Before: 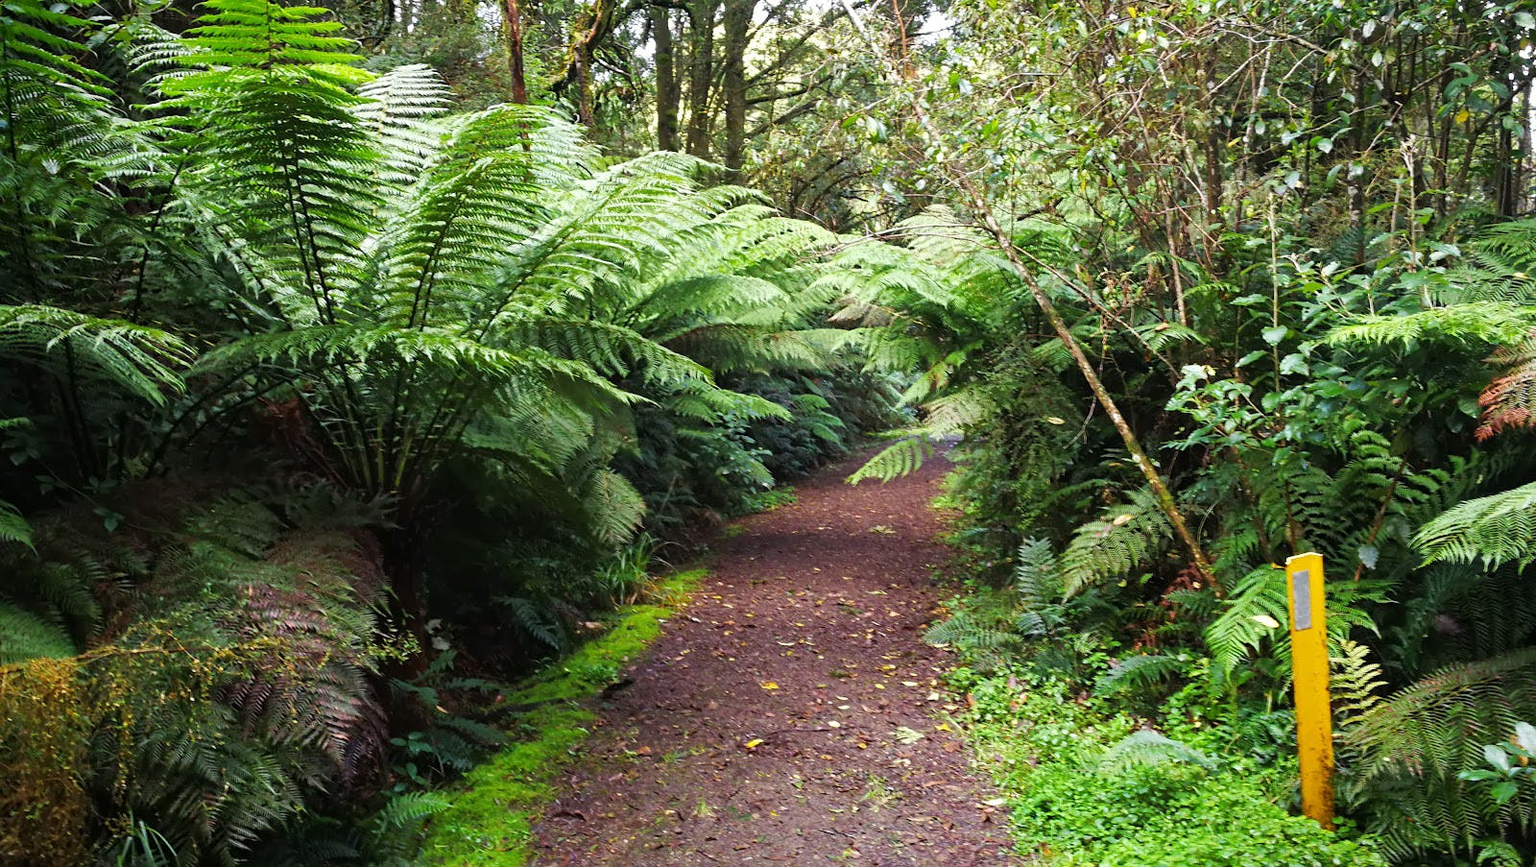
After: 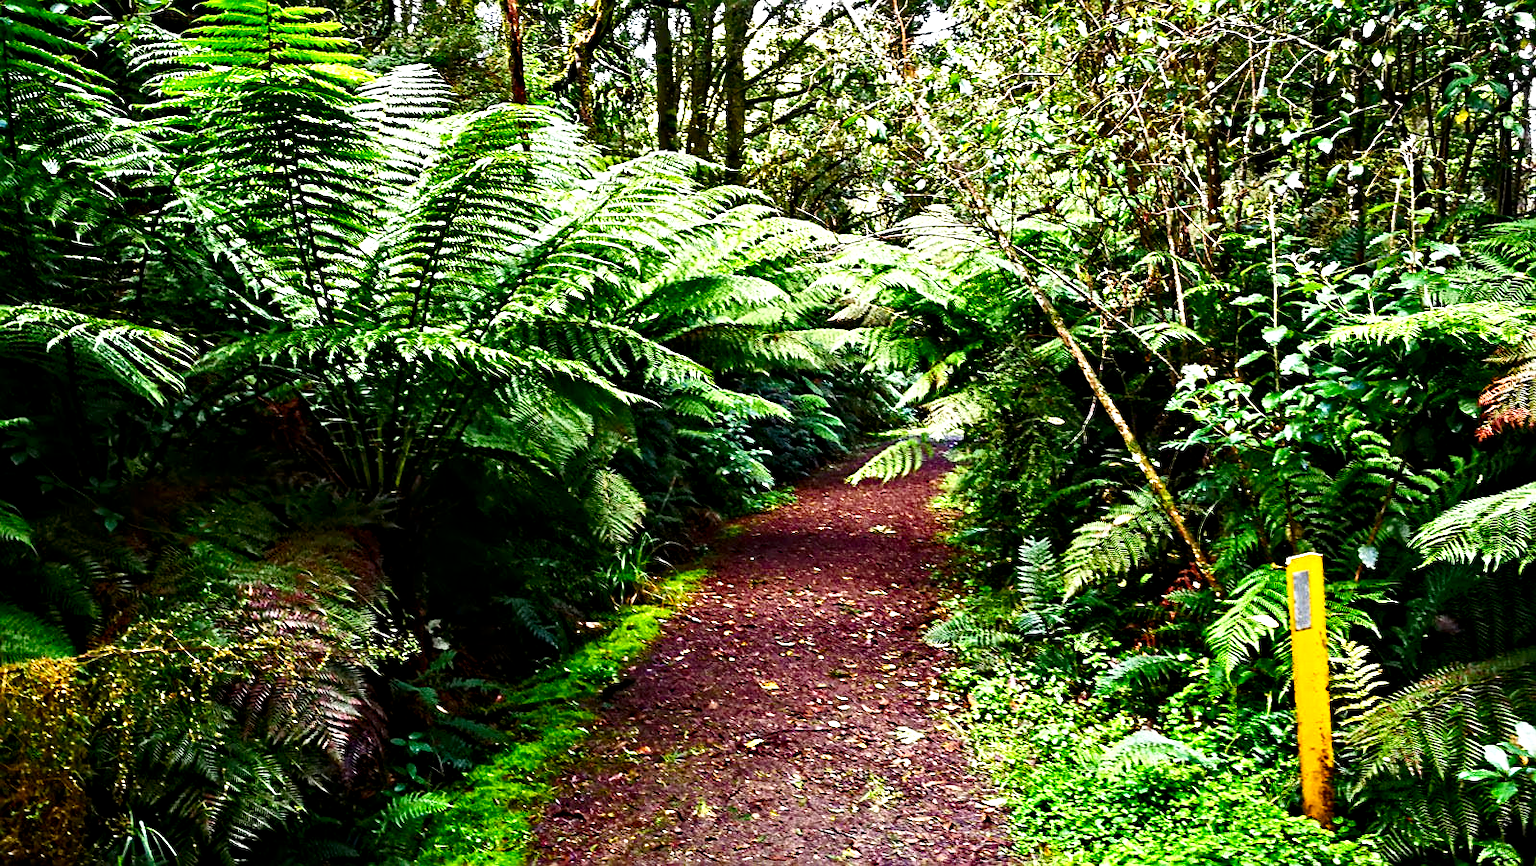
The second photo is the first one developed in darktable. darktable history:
sharpen: on, module defaults
color balance: contrast 10%
contrast equalizer: y [[0.511, 0.558, 0.631, 0.632, 0.559, 0.512], [0.5 ×6], [0.507, 0.559, 0.627, 0.644, 0.647, 0.647], [0 ×6], [0 ×6]]
tone curve: curves: ch0 [(0, 0) (0.003, 0.003) (0.011, 0.012) (0.025, 0.027) (0.044, 0.048) (0.069, 0.075) (0.1, 0.108) (0.136, 0.147) (0.177, 0.192) (0.224, 0.243) (0.277, 0.3) (0.335, 0.363) (0.399, 0.433) (0.468, 0.508) (0.543, 0.589) (0.623, 0.676) (0.709, 0.769) (0.801, 0.868) (0.898, 0.949) (1, 1)], preserve colors none
color balance rgb: perceptual saturation grading › global saturation 20%, perceptual saturation grading › highlights -25%, perceptual saturation grading › shadows 50%
contrast brightness saturation: contrast 0.12, brightness -0.12, saturation 0.2
